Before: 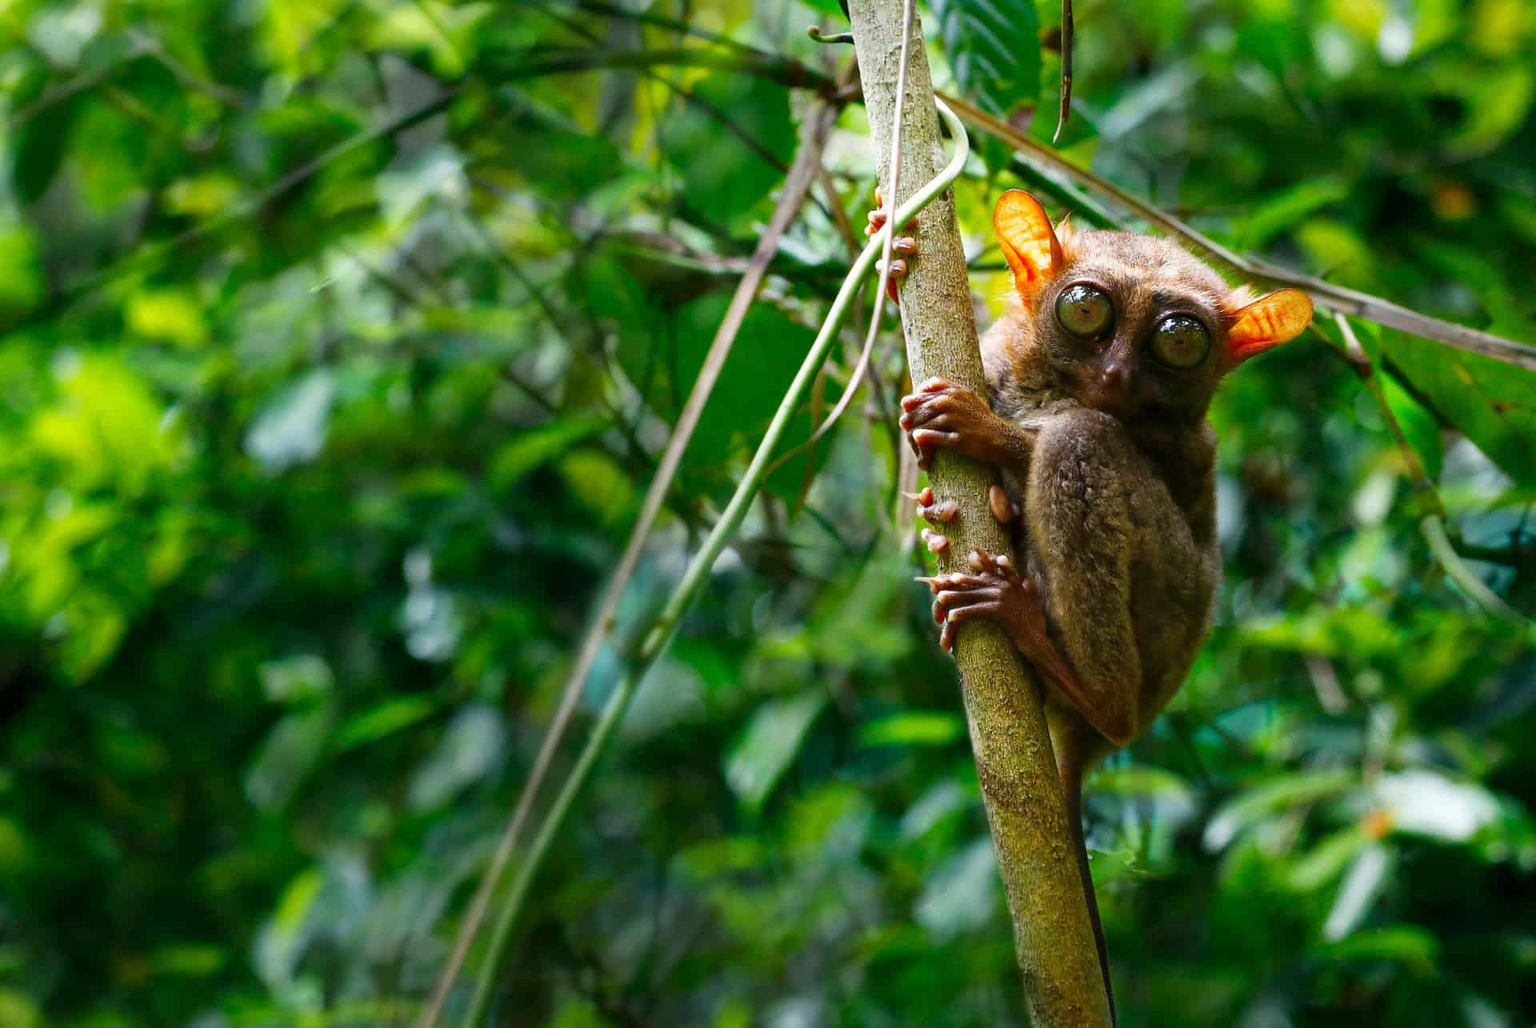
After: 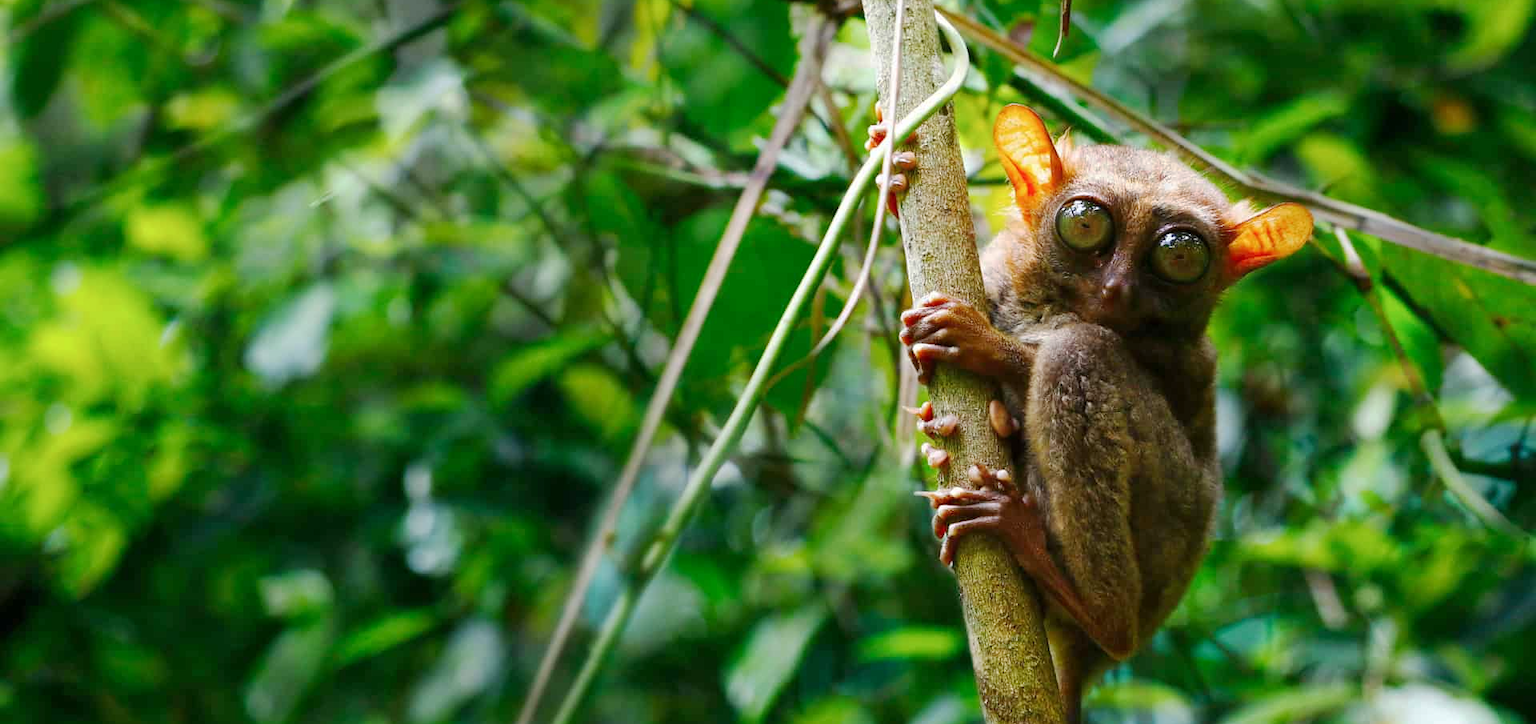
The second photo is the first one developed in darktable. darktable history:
exposure: compensate highlight preservation false
base curve: curves: ch0 [(0, 0) (0.262, 0.32) (0.722, 0.705) (1, 1)], preserve colors none
crop and rotate: top 8.335%, bottom 21.125%
